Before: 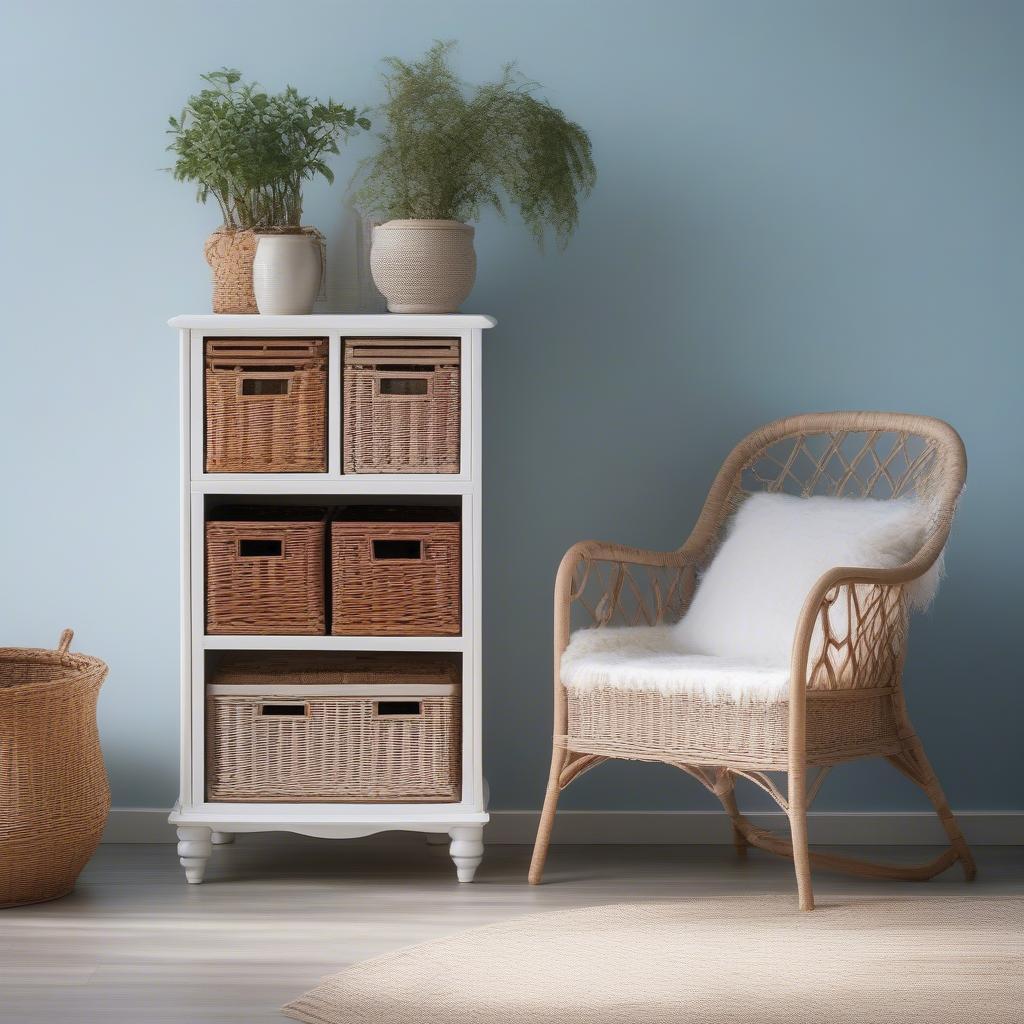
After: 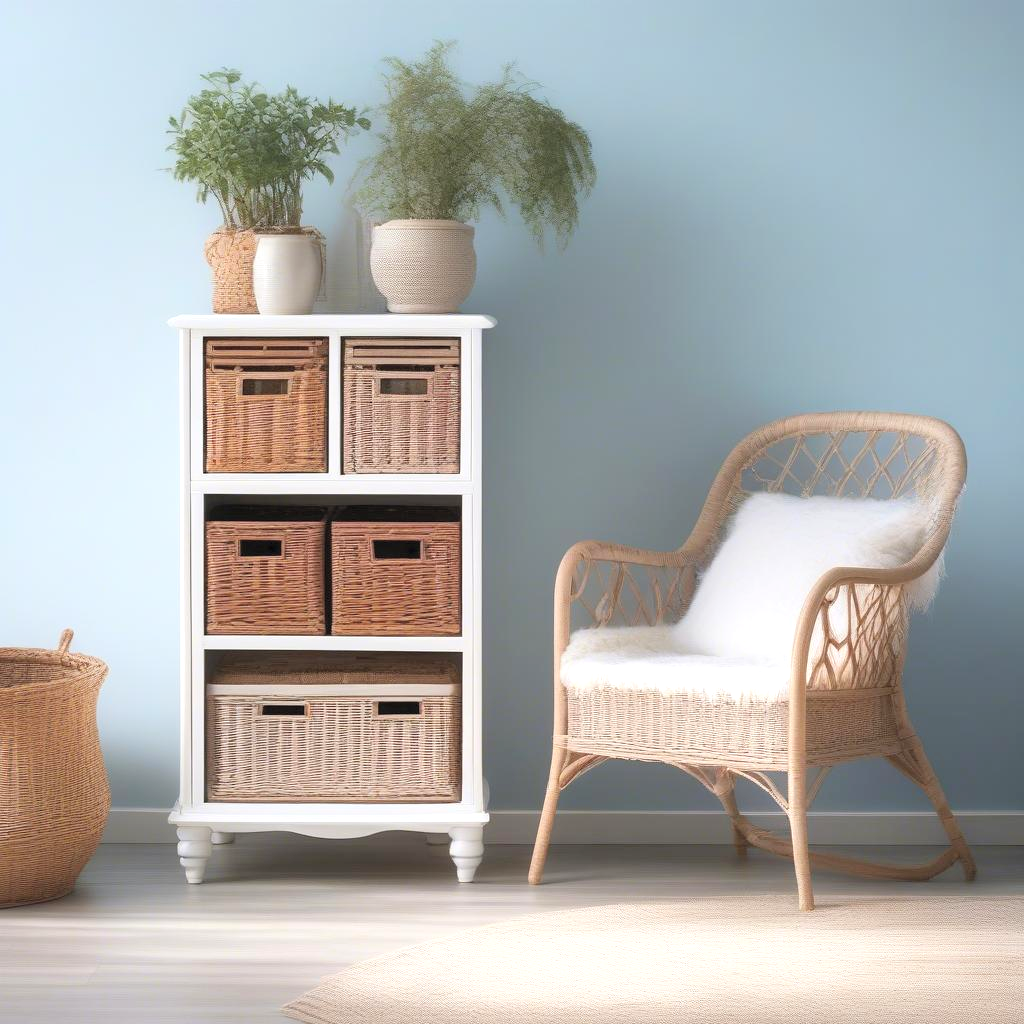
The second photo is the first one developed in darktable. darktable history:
exposure: black level correction 0, exposure 0.498 EV, compensate exposure bias true, compensate highlight preservation false
contrast brightness saturation: brightness 0.137
